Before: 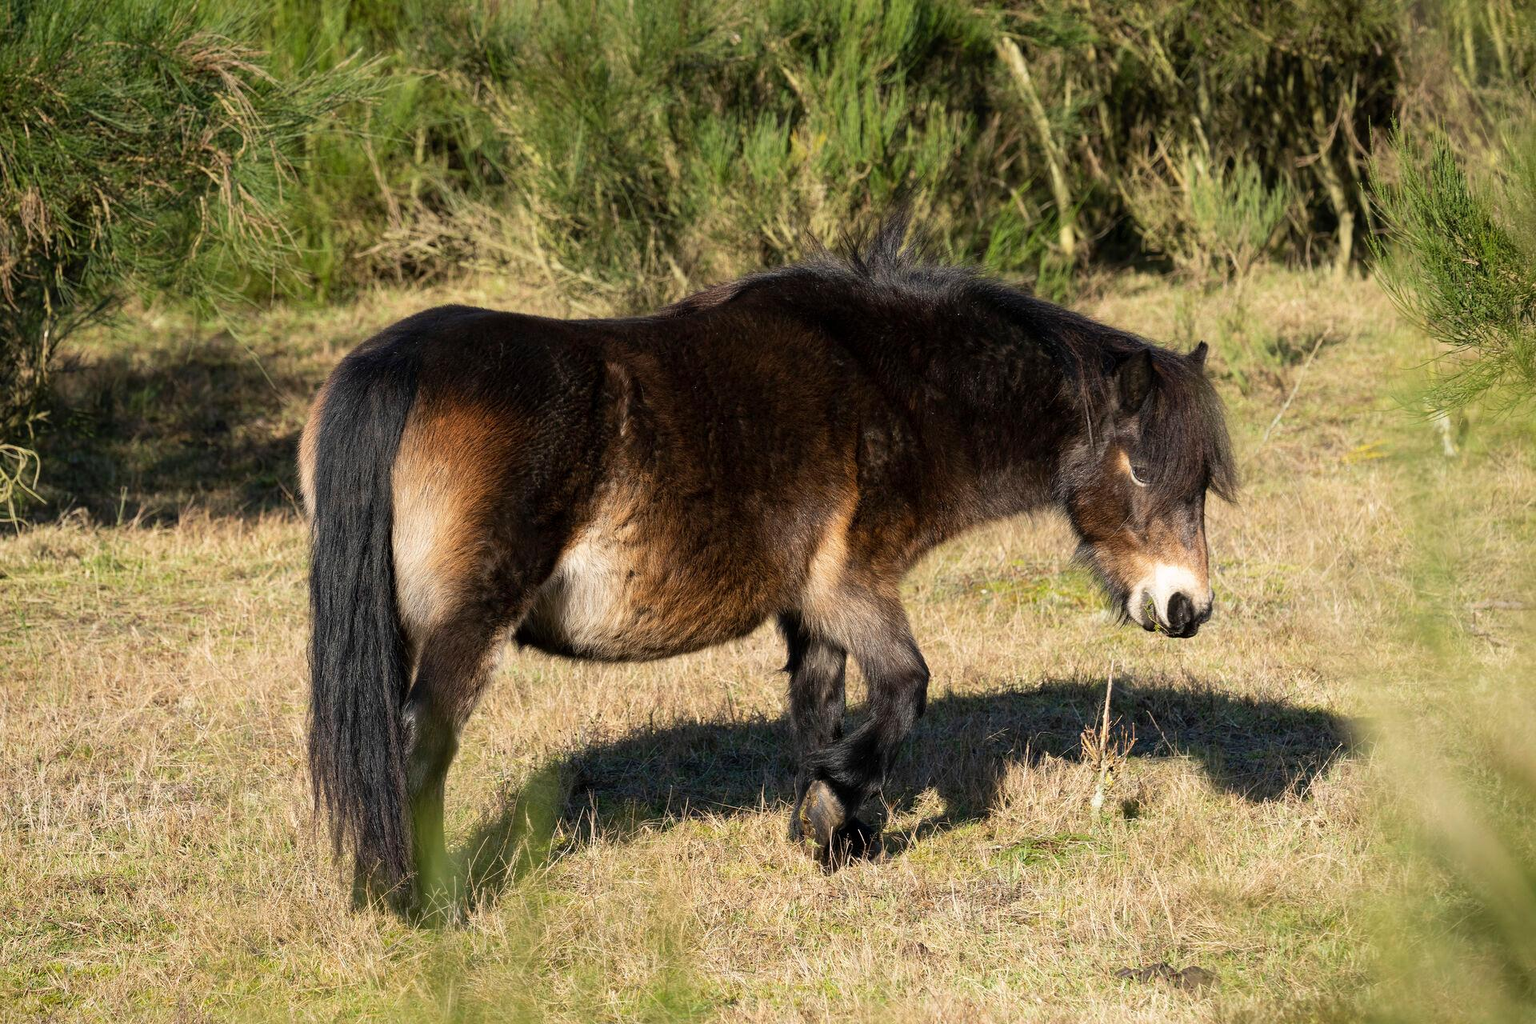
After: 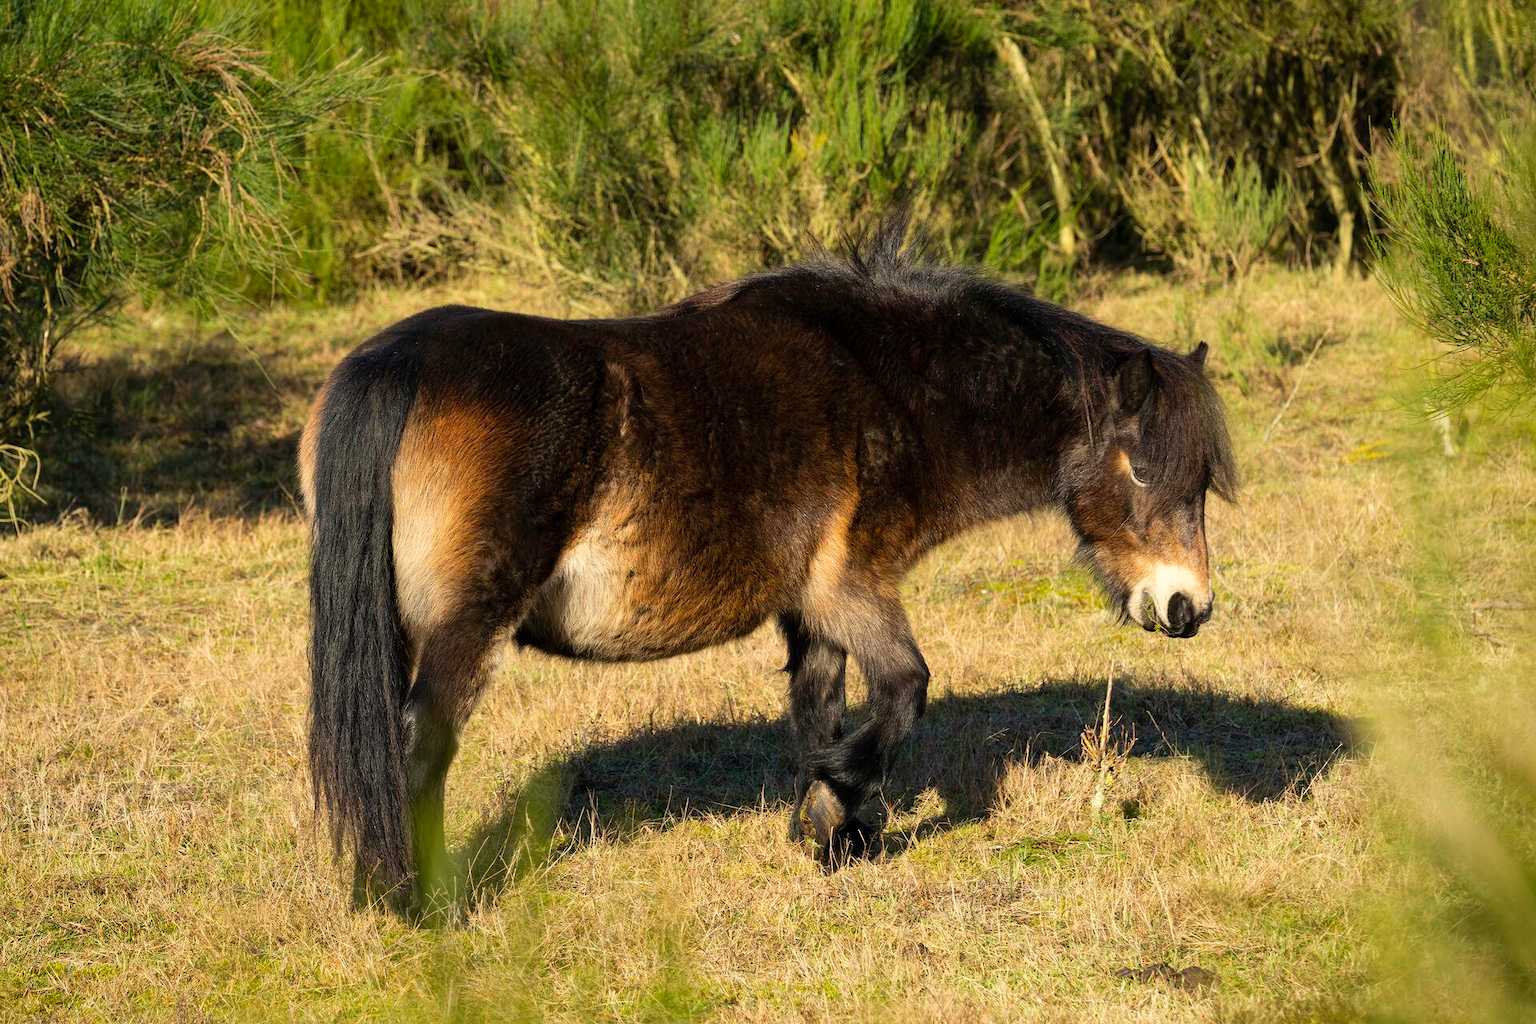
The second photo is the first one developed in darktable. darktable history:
shadows and highlights: radius 264.75, soften with gaussian
white balance: red 1.029, blue 0.92
color balance rgb: perceptual saturation grading › global saturation 10%, global vibrance 20%
